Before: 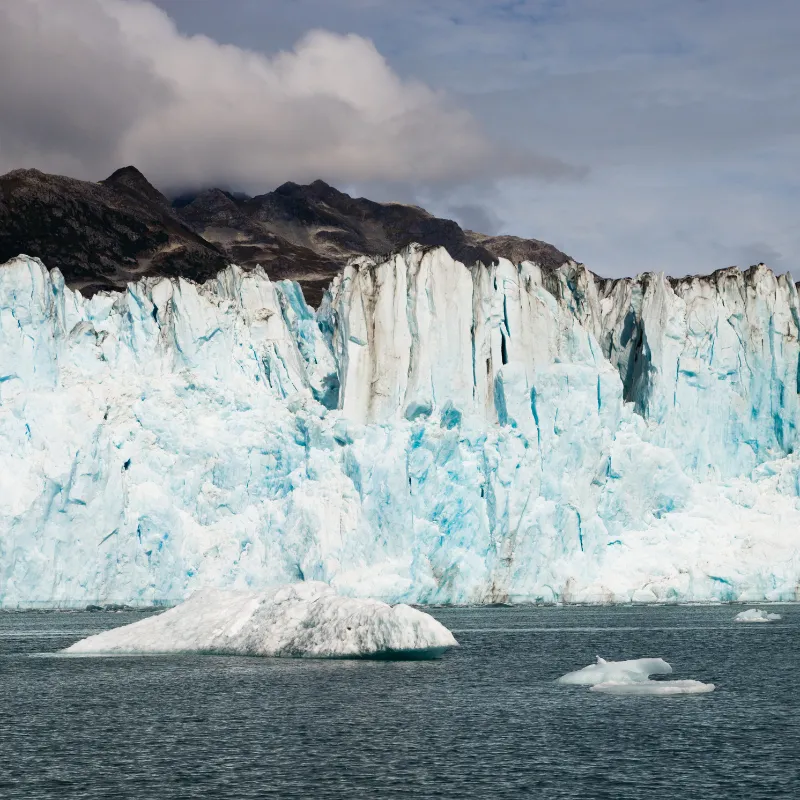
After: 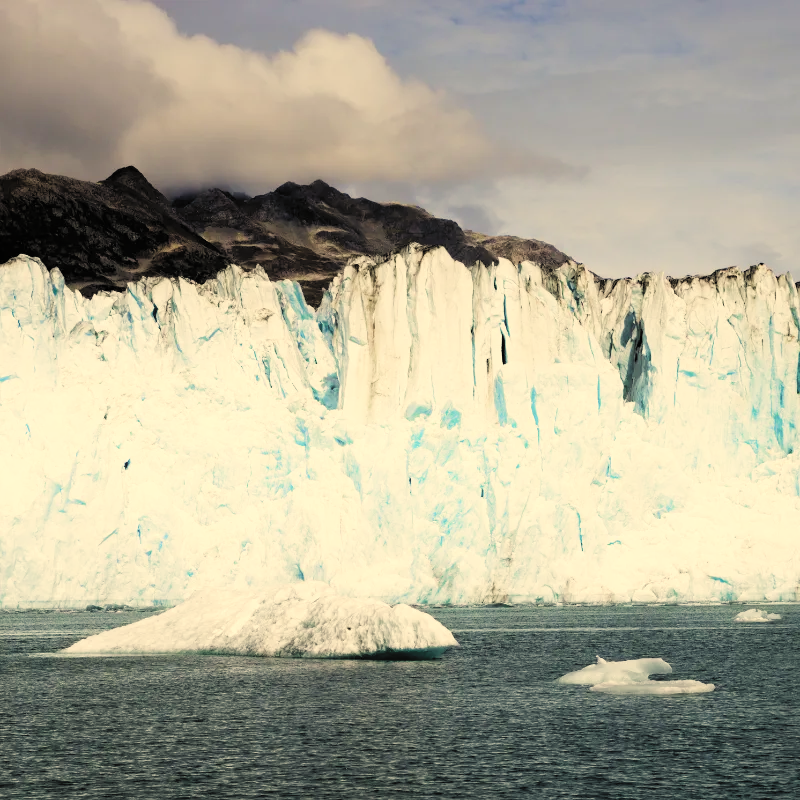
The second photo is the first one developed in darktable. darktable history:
filmic: grey point source 18, black point source -8.65, white point source 2.45, grey point target 18, white point target 100, output power 2.2, latitude stops 2, contrast 1.5, saturation 100, global saturation 100
shadows and highlights: shadows -40.15, highlights 62.88, soften with gaussian
contrast brightness saturation: contrast 0.07, brightness 0.08, saturation 0.18
color correction: highlights a* 2.72, highlights b* 22.8
